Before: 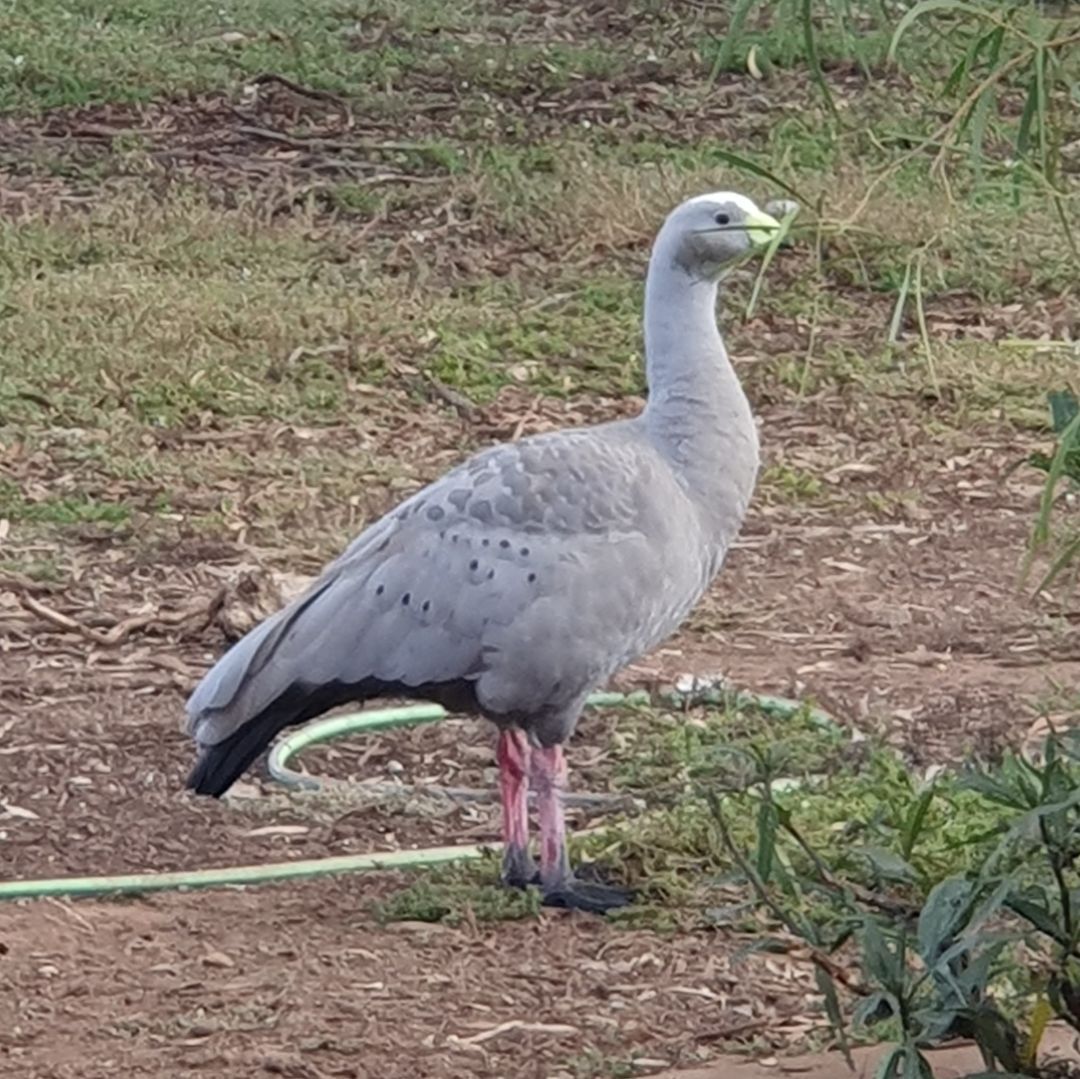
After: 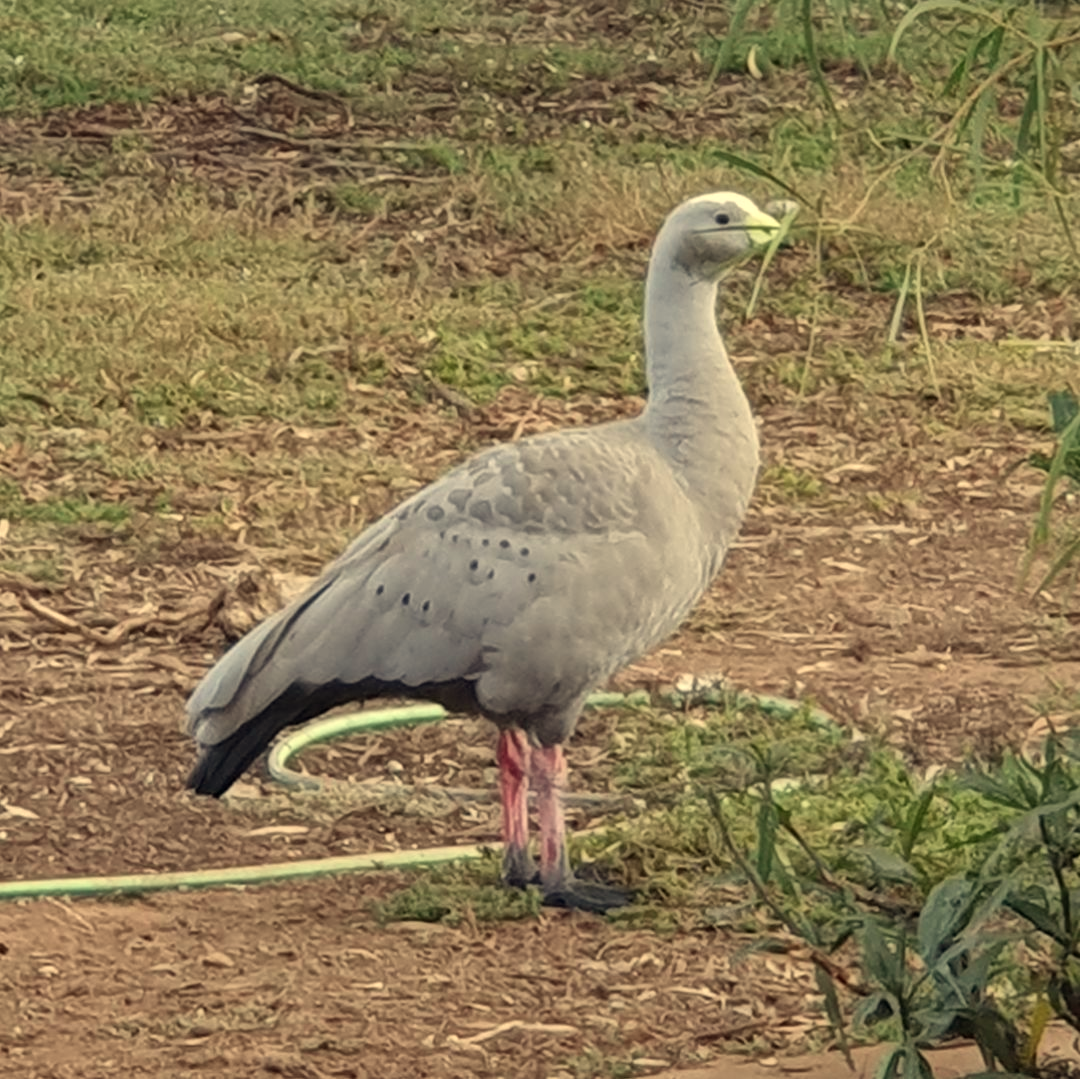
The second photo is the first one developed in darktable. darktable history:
white balance: red 1.08, blue 0.791
